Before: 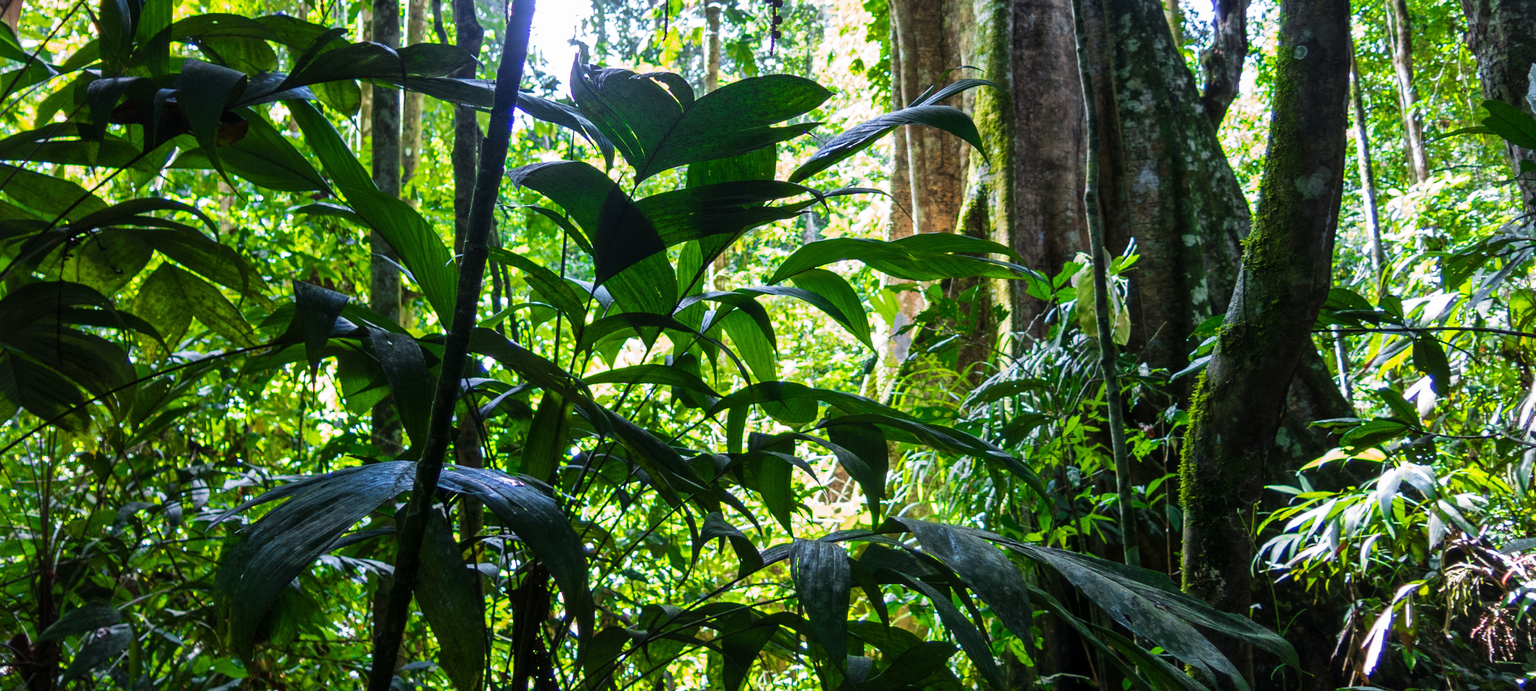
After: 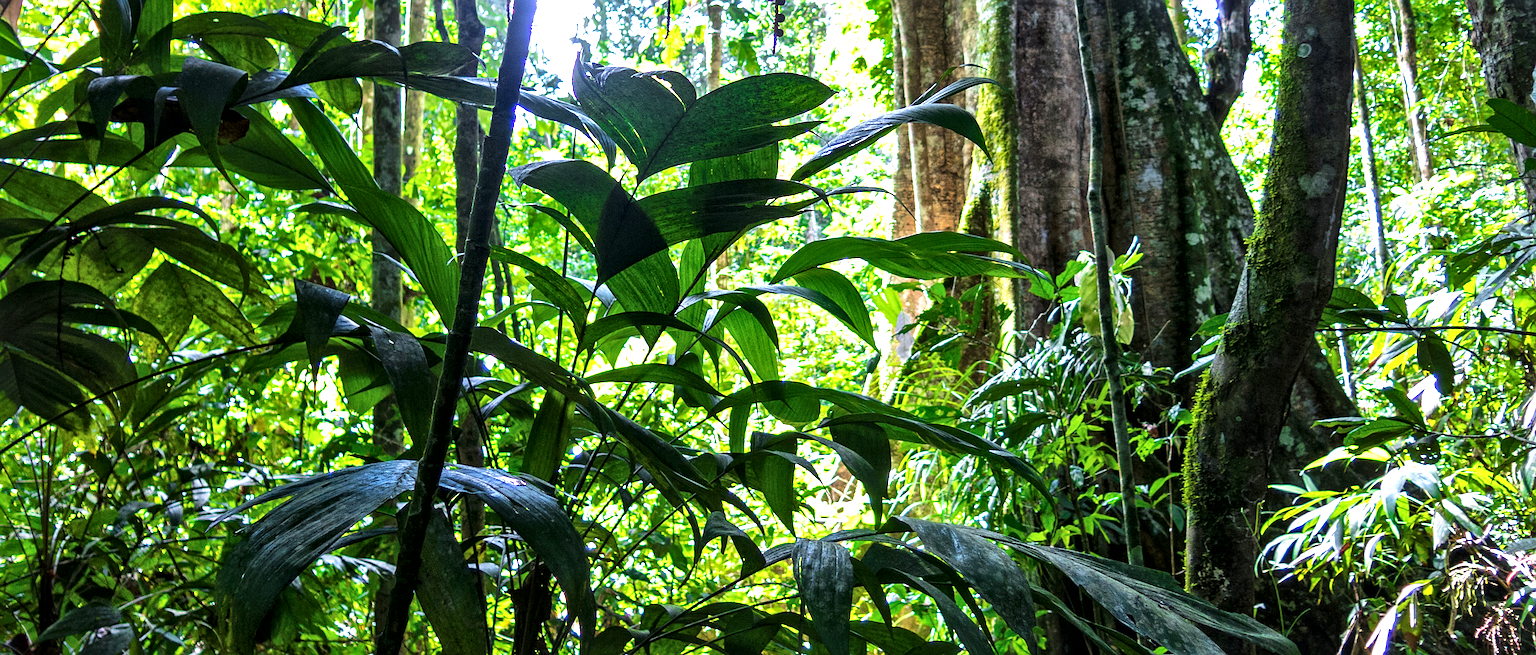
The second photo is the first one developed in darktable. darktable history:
crop: top 0.342%, right 0.254%, bottom 5.056%
local contrast: mode bilateral grid, contrast 20, coarseness 50, detail 157%, midtone range 0.2
sharpen: on, module defaults
exposure: exposure 0.569 EV, compensate highlight preservation false
